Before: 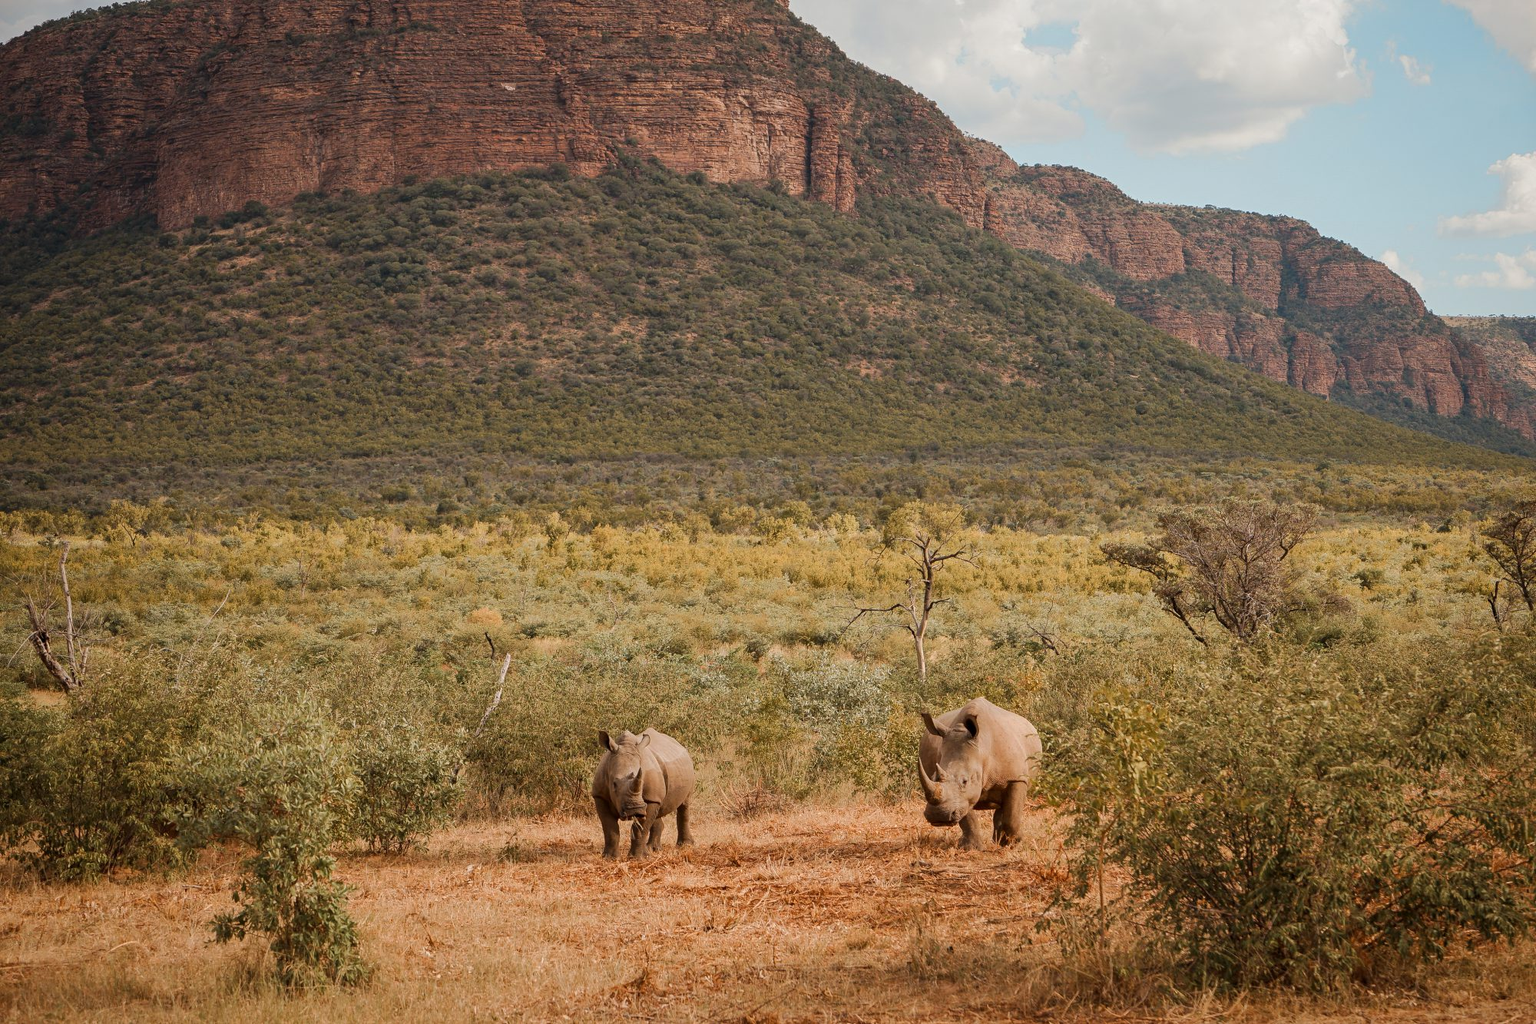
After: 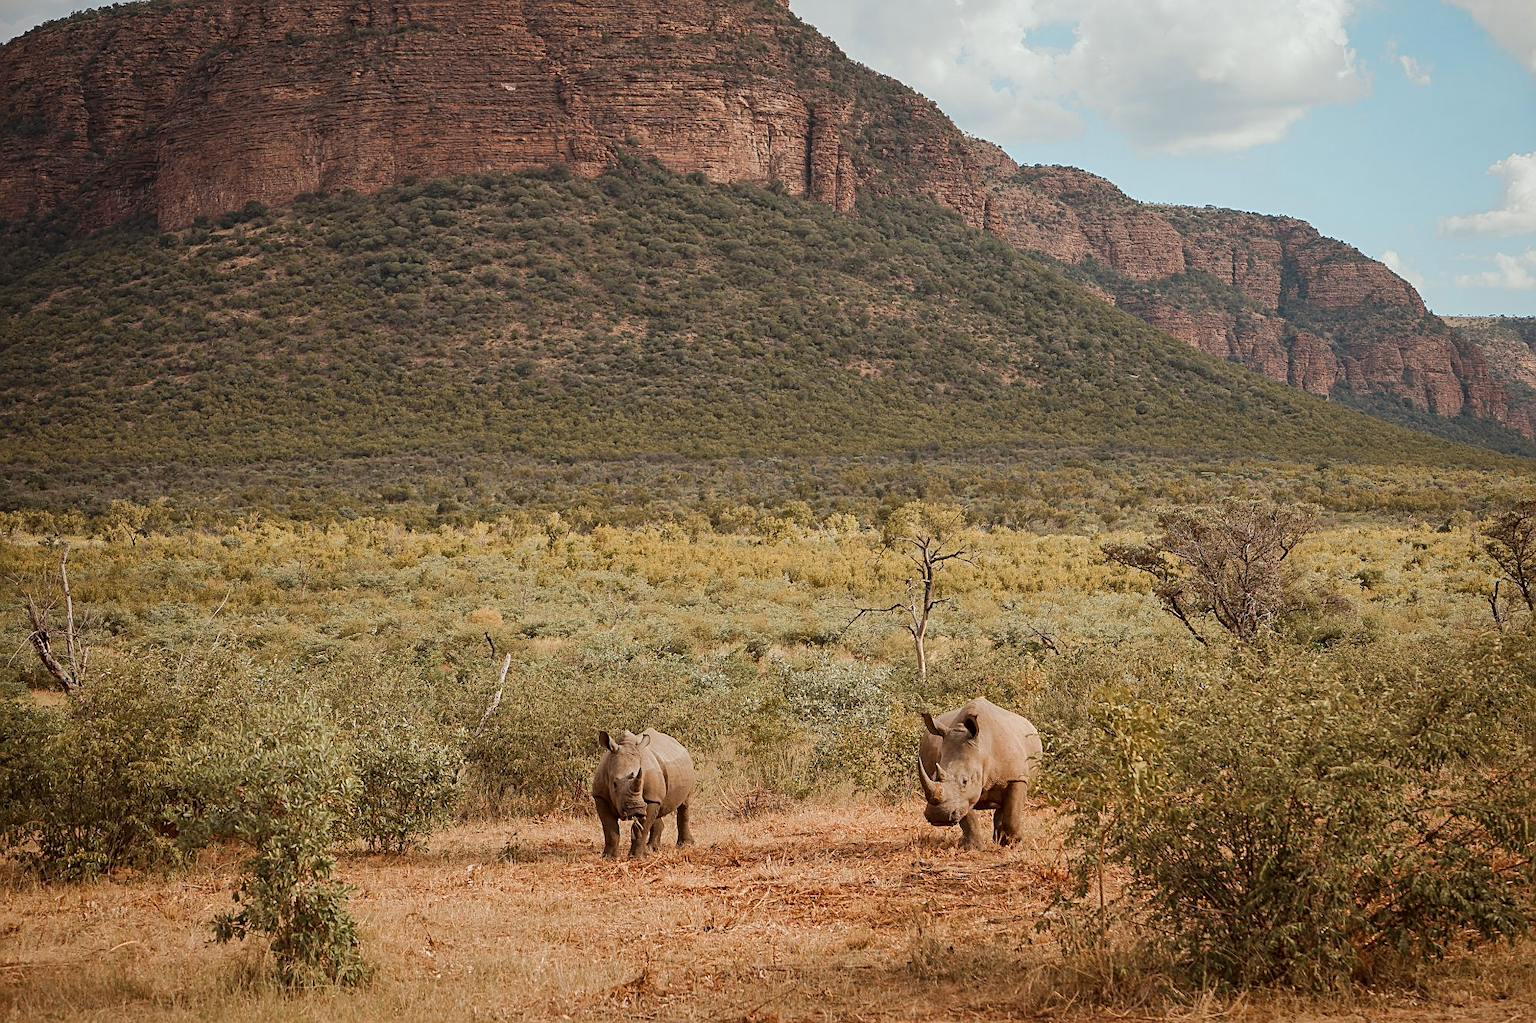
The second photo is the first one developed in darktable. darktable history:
contrast brightness saturation: saturation -0.069
color correction: highlights a* -2.94, highlights b* -2.45, shadows a* 2.42, shadows b* 2.79
sharpen: on, module defaults
